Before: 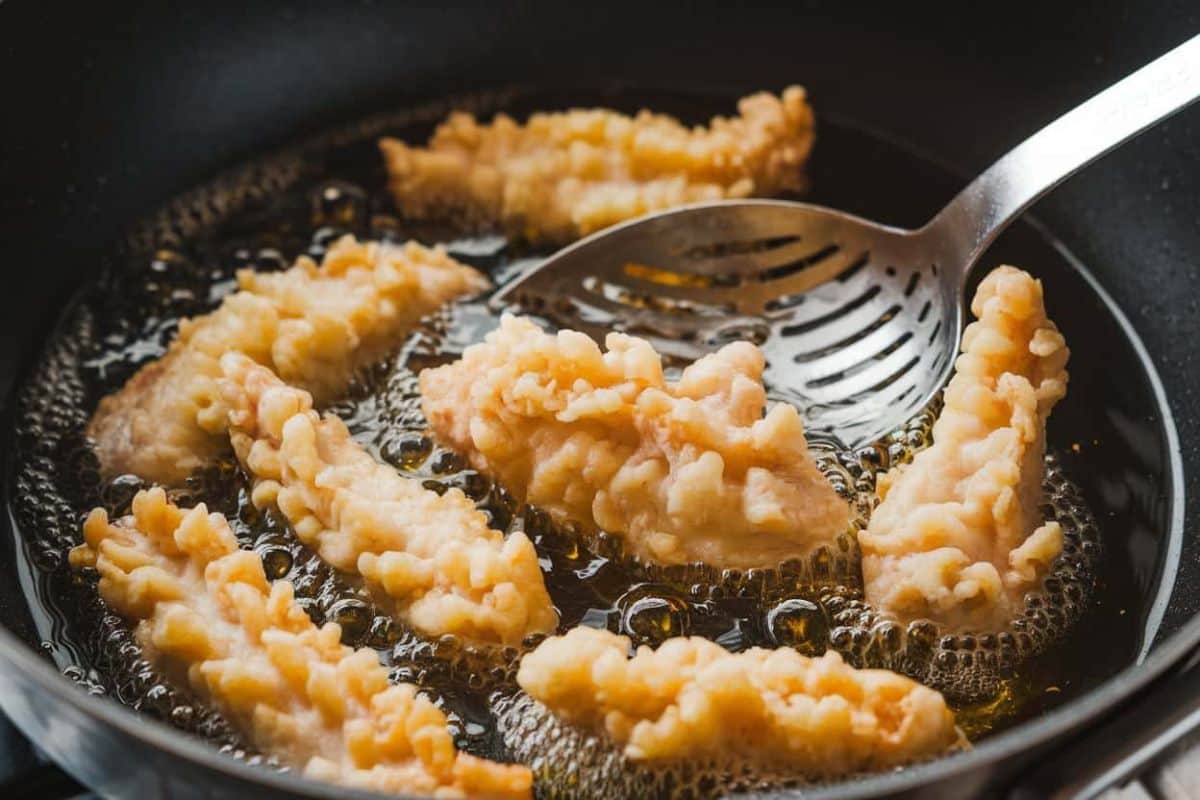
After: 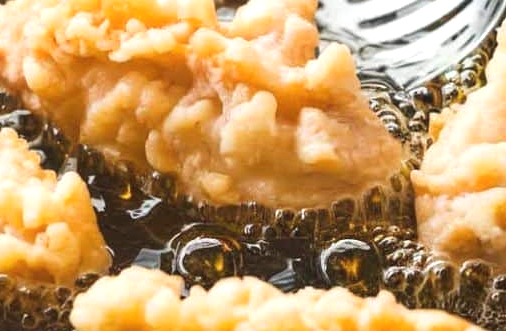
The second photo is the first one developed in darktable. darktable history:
crop: left 37.296%, top 45.085%, right 20.527%, bottom 13.47%
exposure: black level correction -0.002, exposure 0.532 EV, compensate exposure bias true, compensate highlight preservation false
